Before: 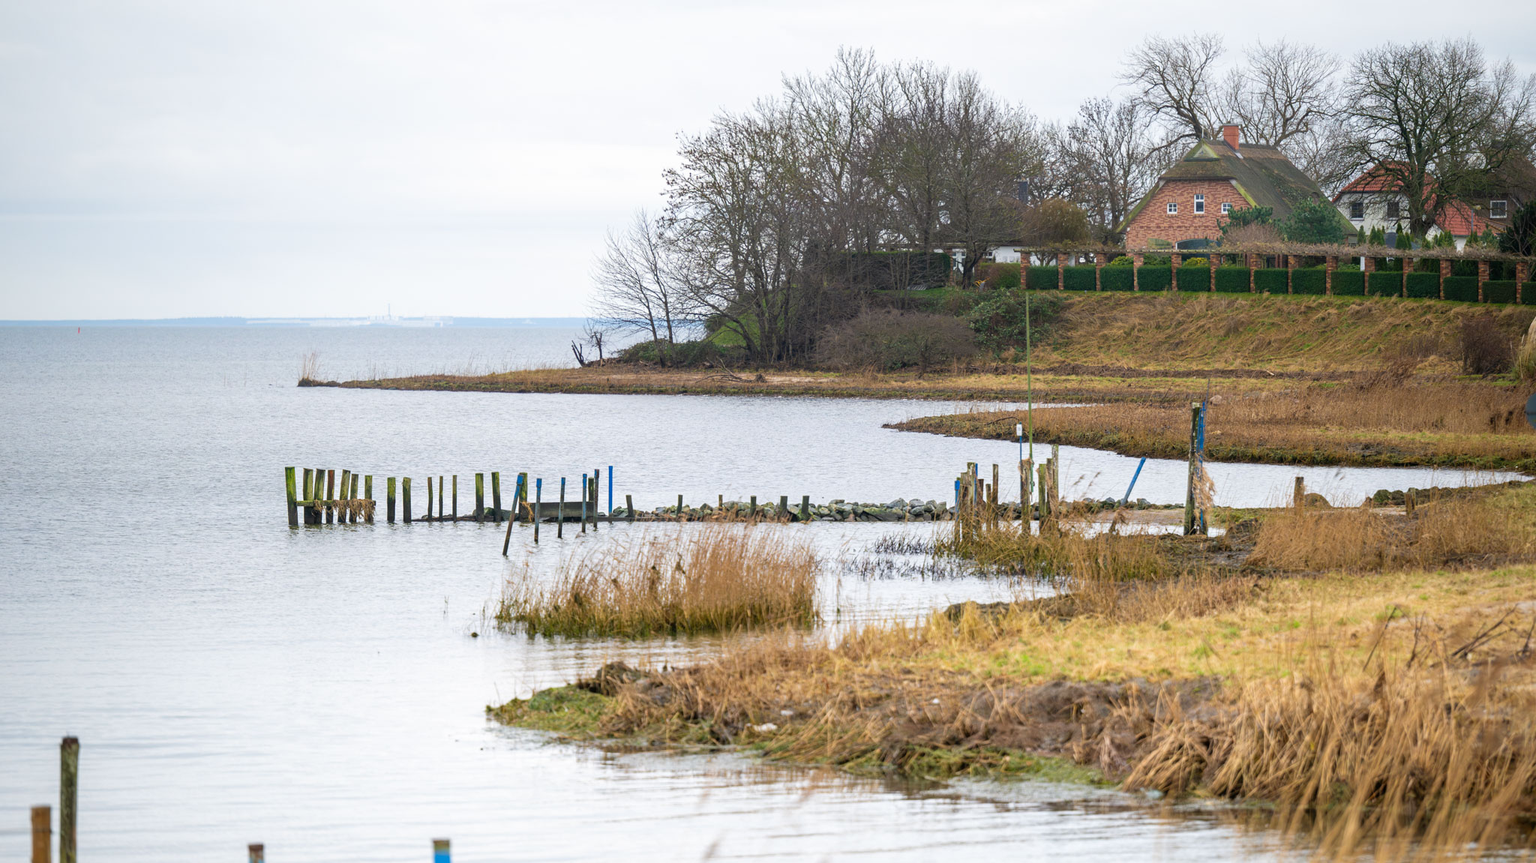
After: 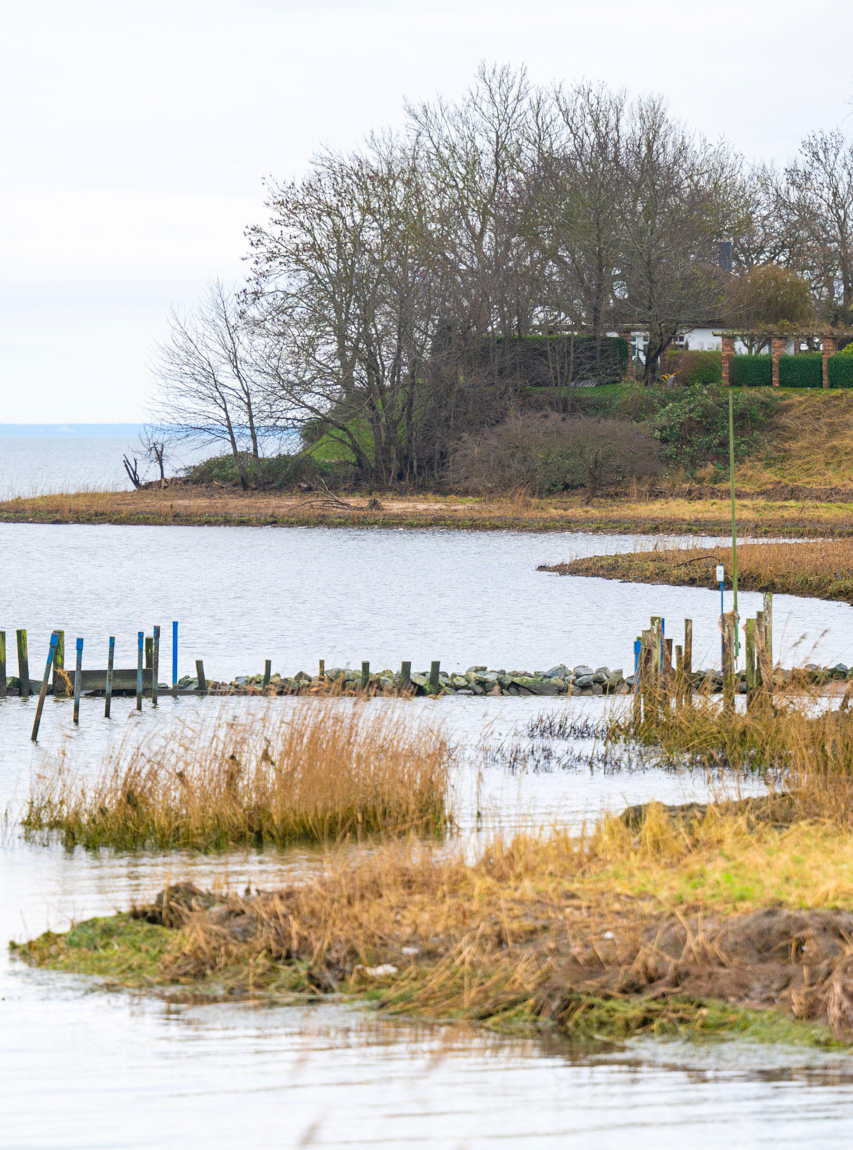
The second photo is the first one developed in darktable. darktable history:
contrast brightness saturation: contrast 0.07, brightness 0.08, saturation 0.18
crop: left 31.229%, right 27.105%
